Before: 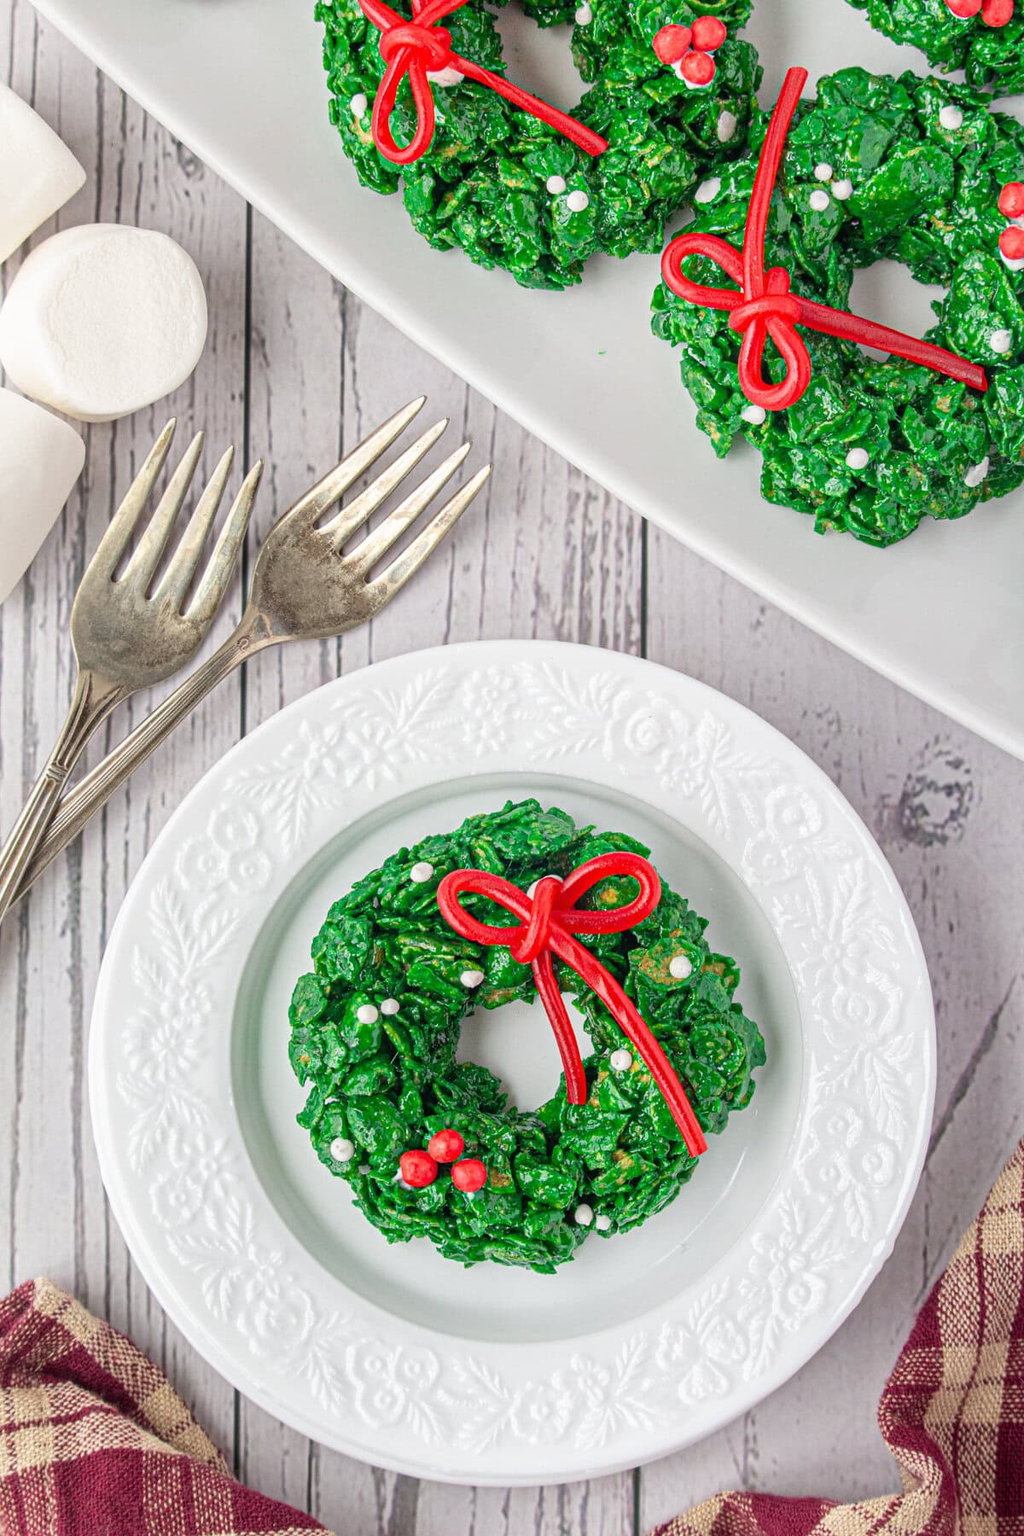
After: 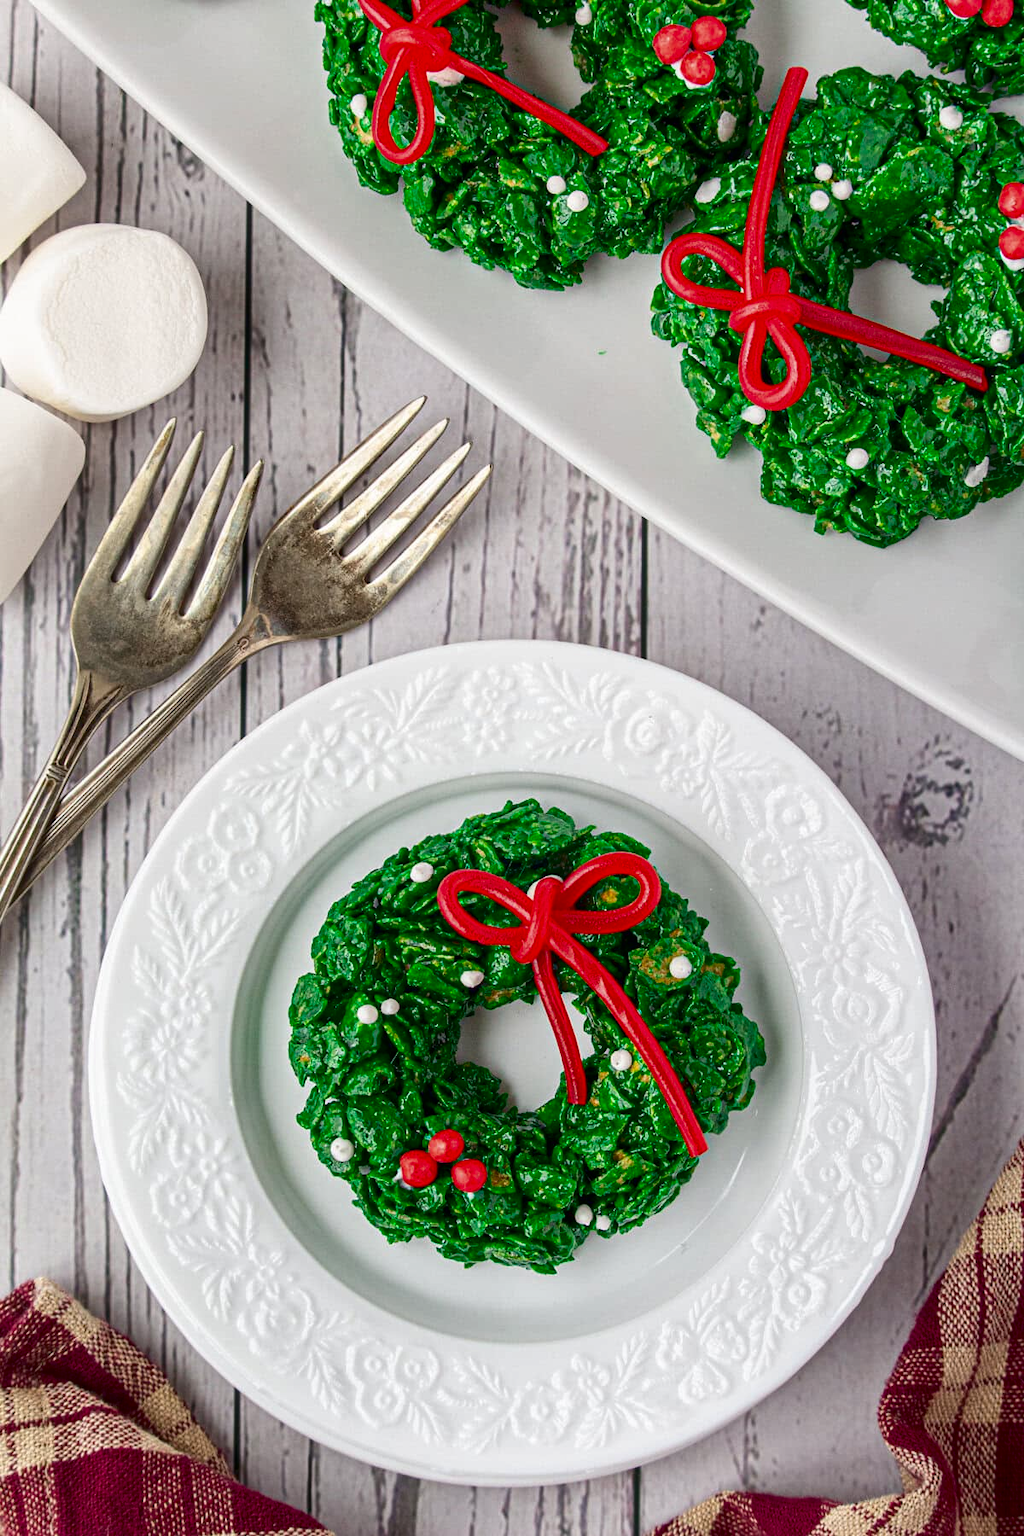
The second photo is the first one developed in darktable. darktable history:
contrast brightness saturation: contrast 0.102, brightness -0.26, saturation 0.136
